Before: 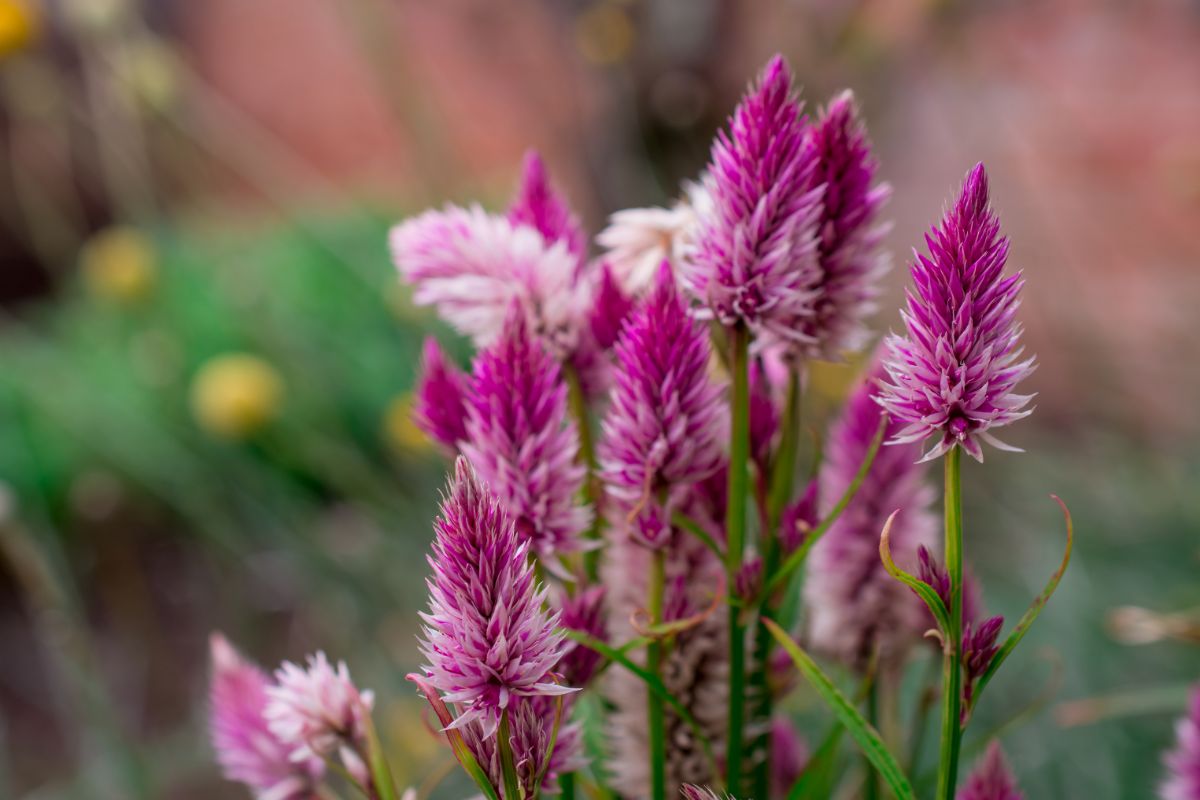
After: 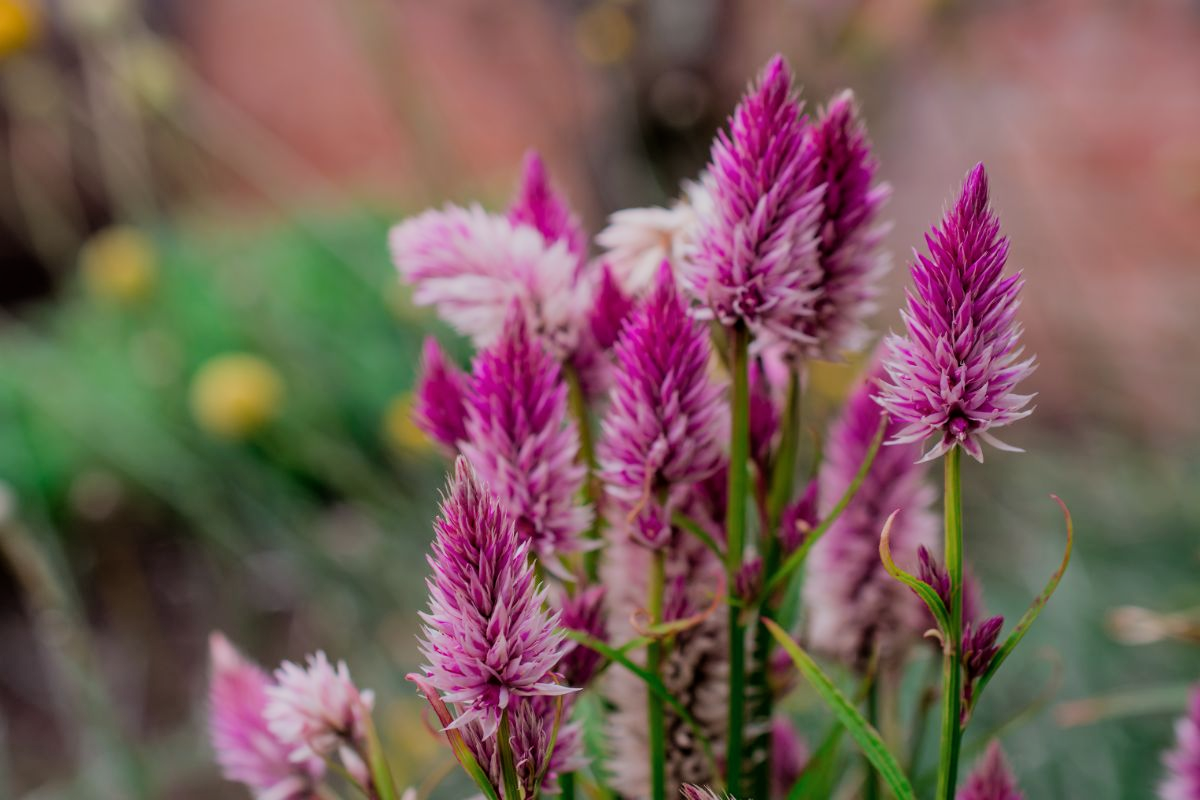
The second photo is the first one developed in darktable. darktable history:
filmic rgb: hardness 4.17
shadows and highlights: radius 133.83, soften with gaussian
